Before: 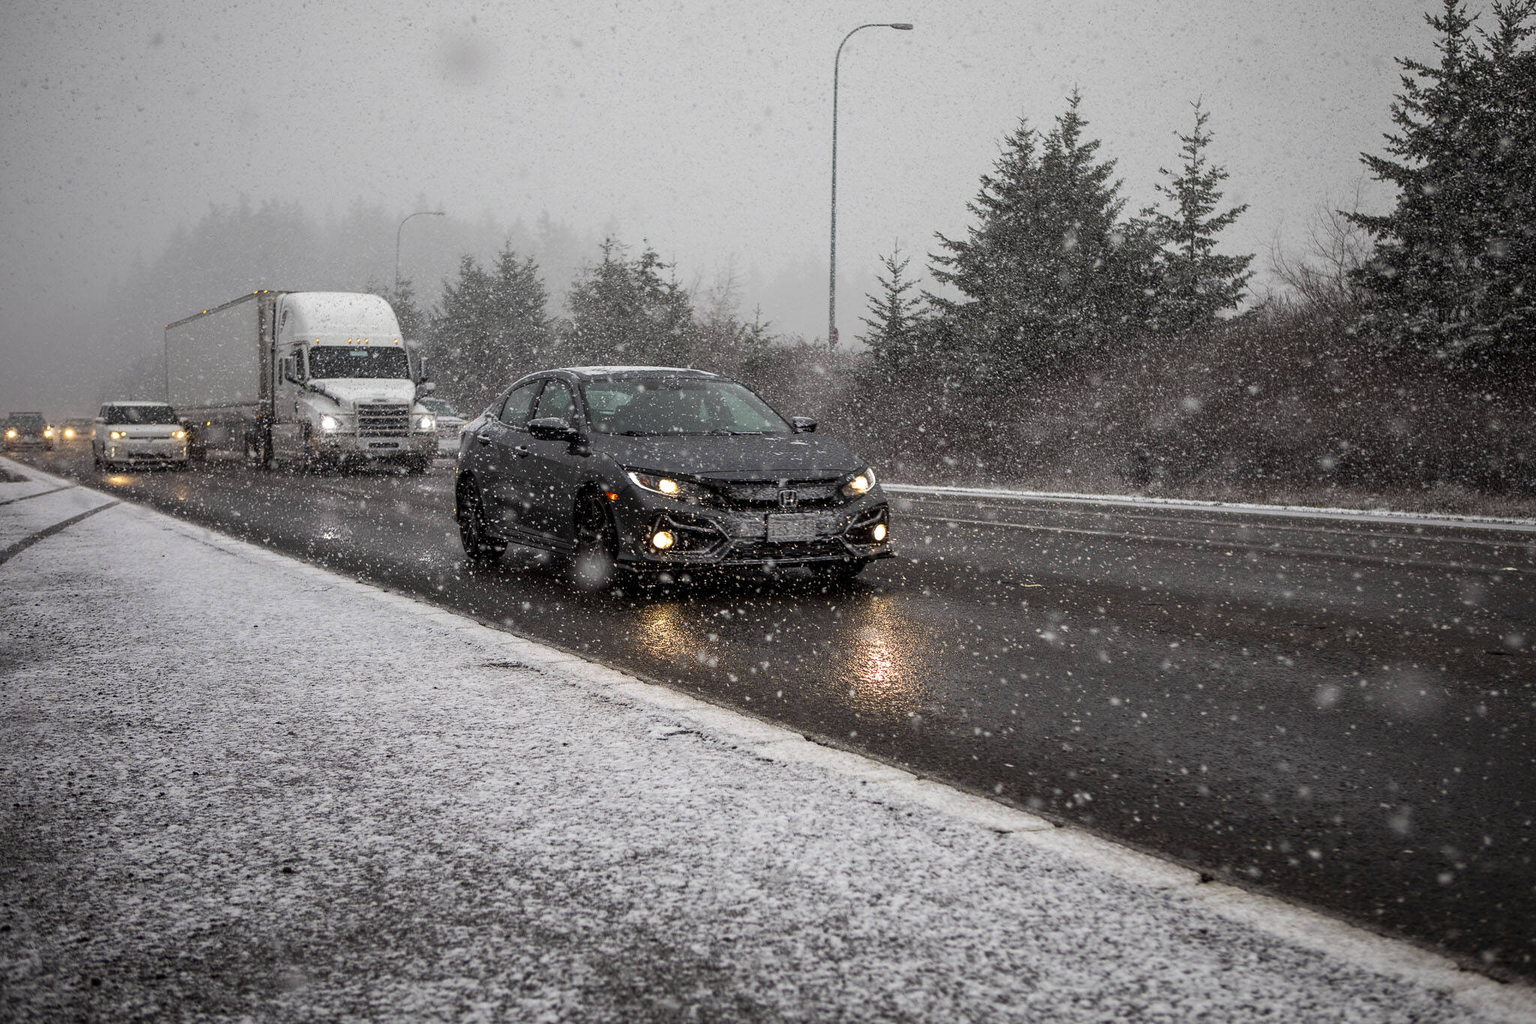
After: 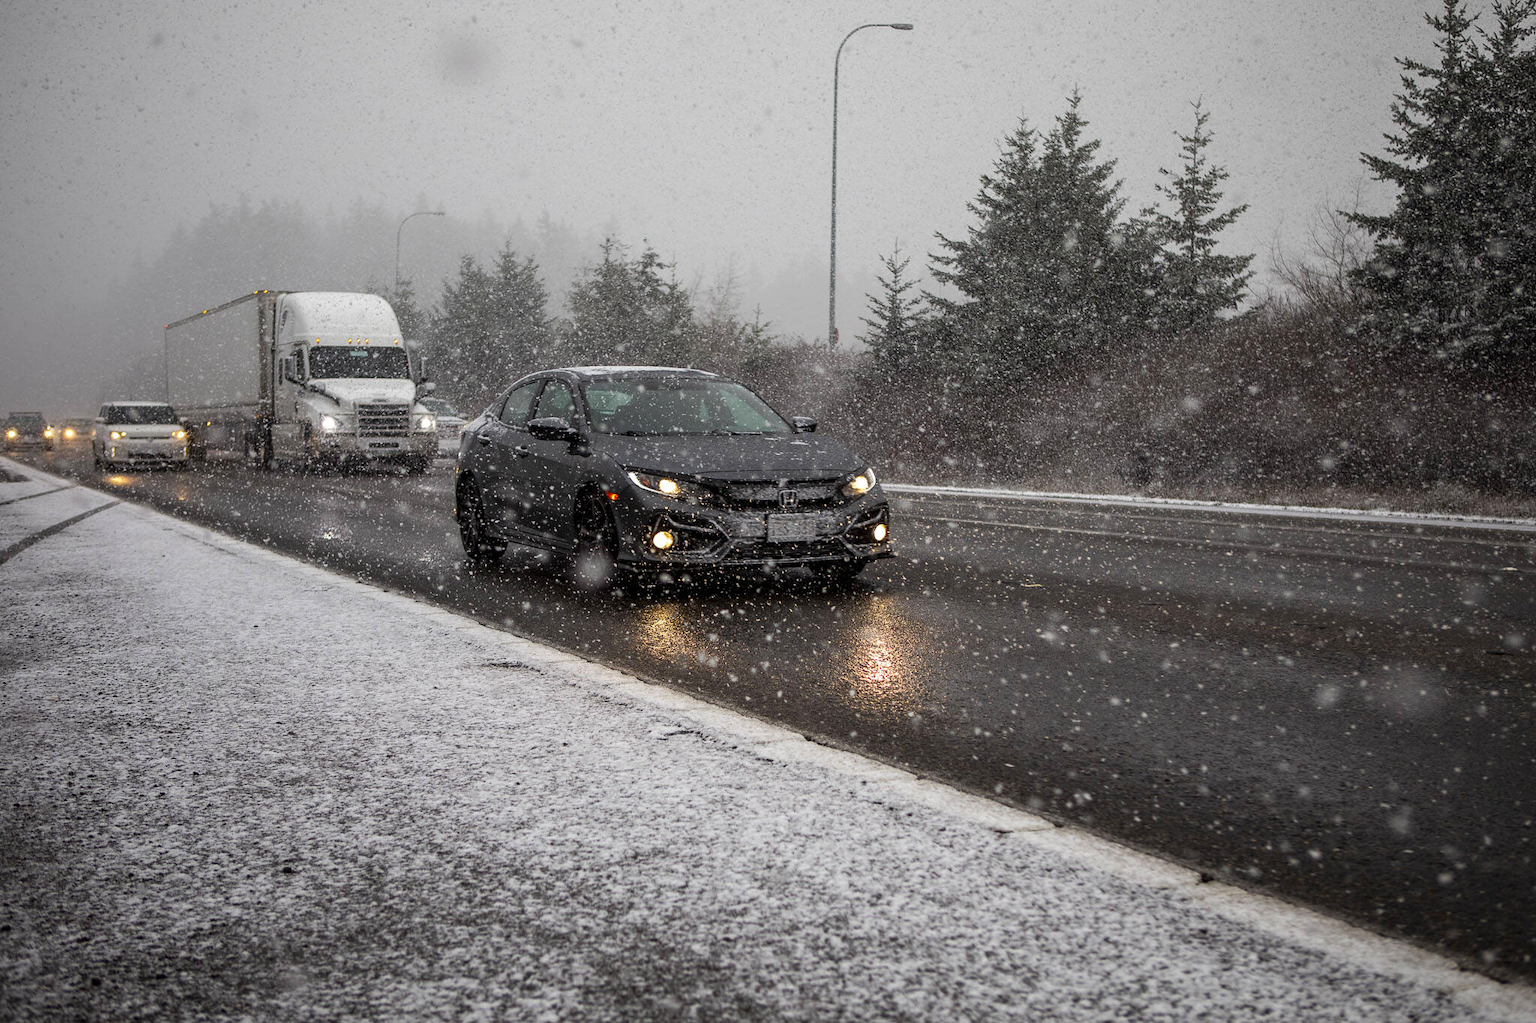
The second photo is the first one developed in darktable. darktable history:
color correction: highlights b* 0.067, saturation 1.14
